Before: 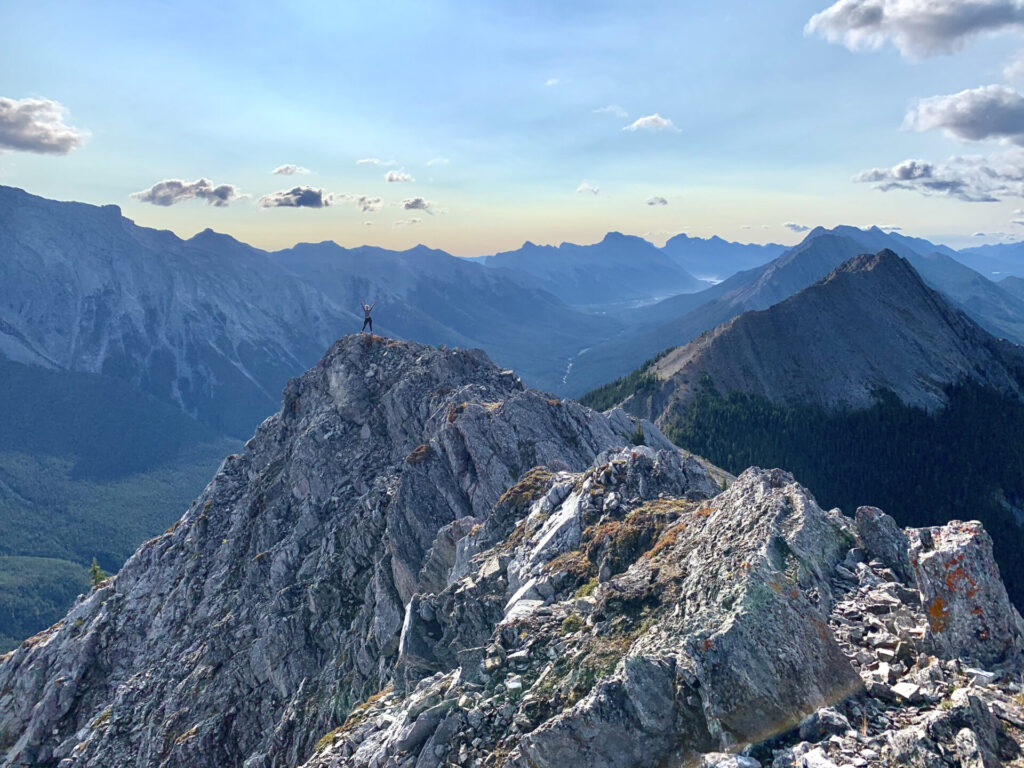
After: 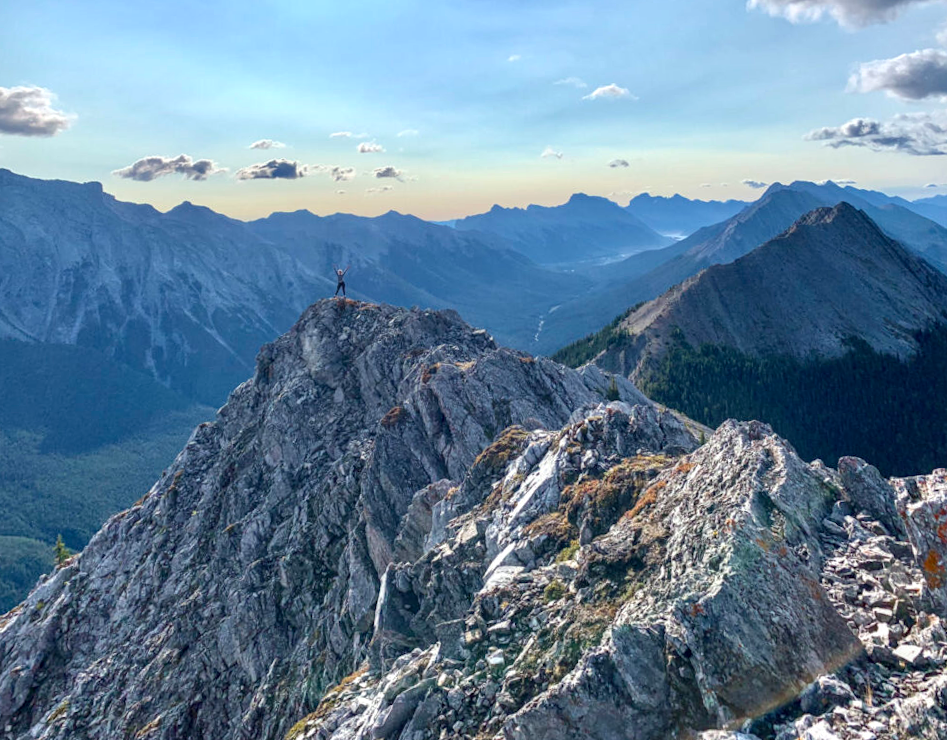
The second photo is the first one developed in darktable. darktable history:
rotate and perspective: rotation -1.68°, lens shift (vertical) -0.146, crop left 0.049, crop right 0.912, crop top 0.032, crop bottom 0.96
local contrast: on, module defaults
